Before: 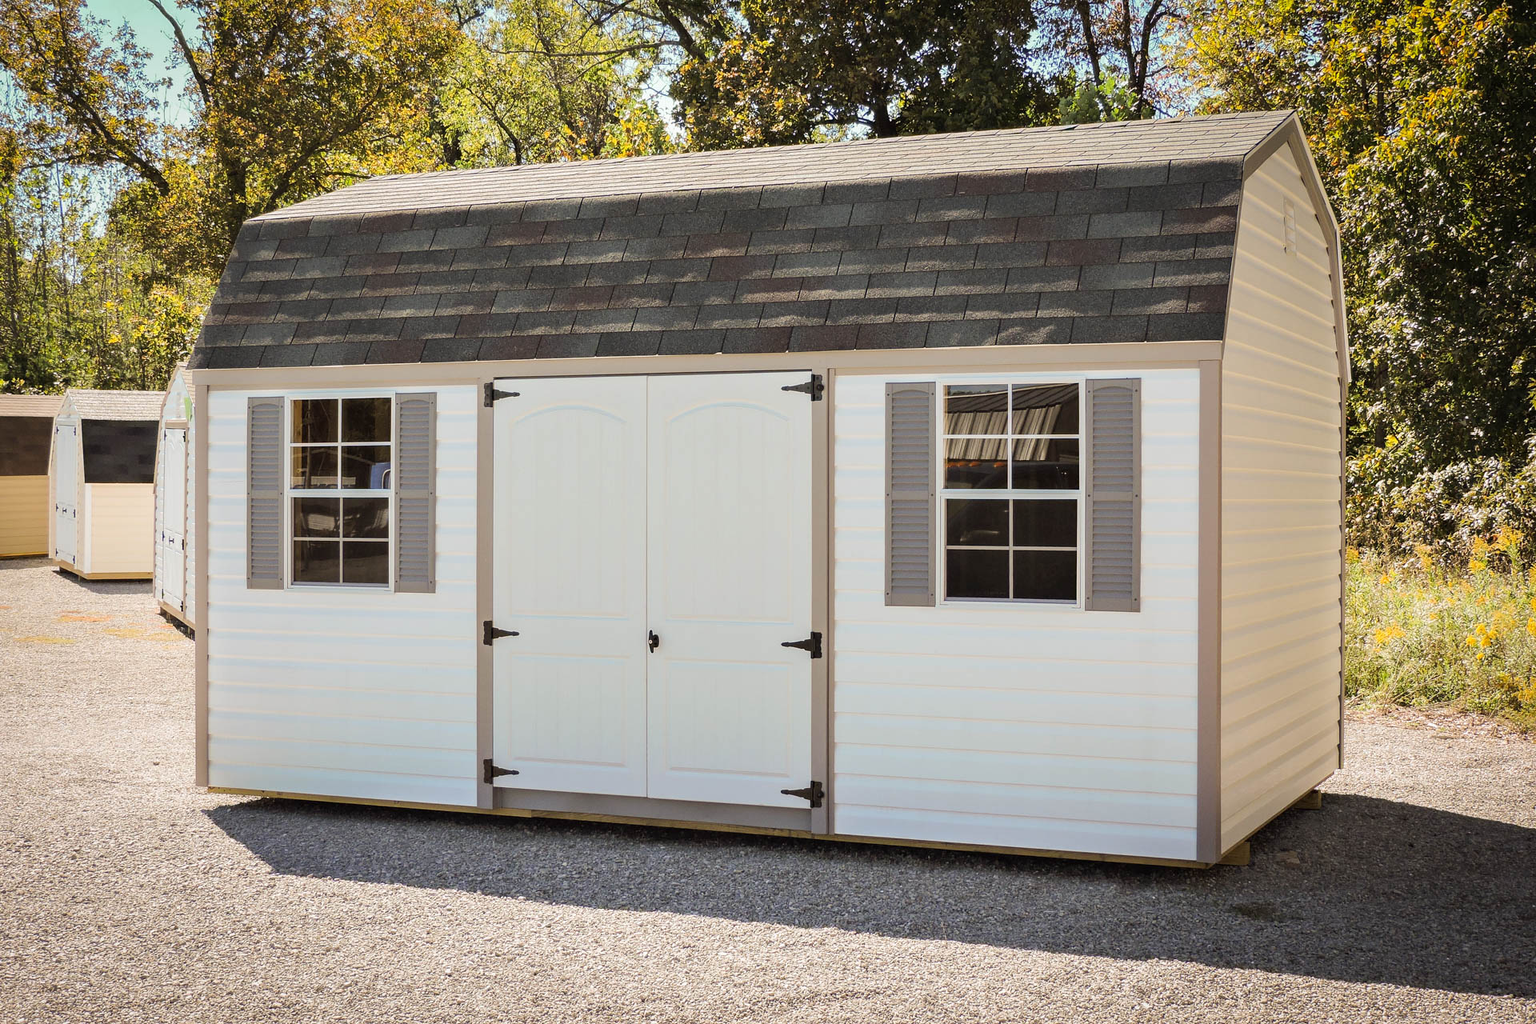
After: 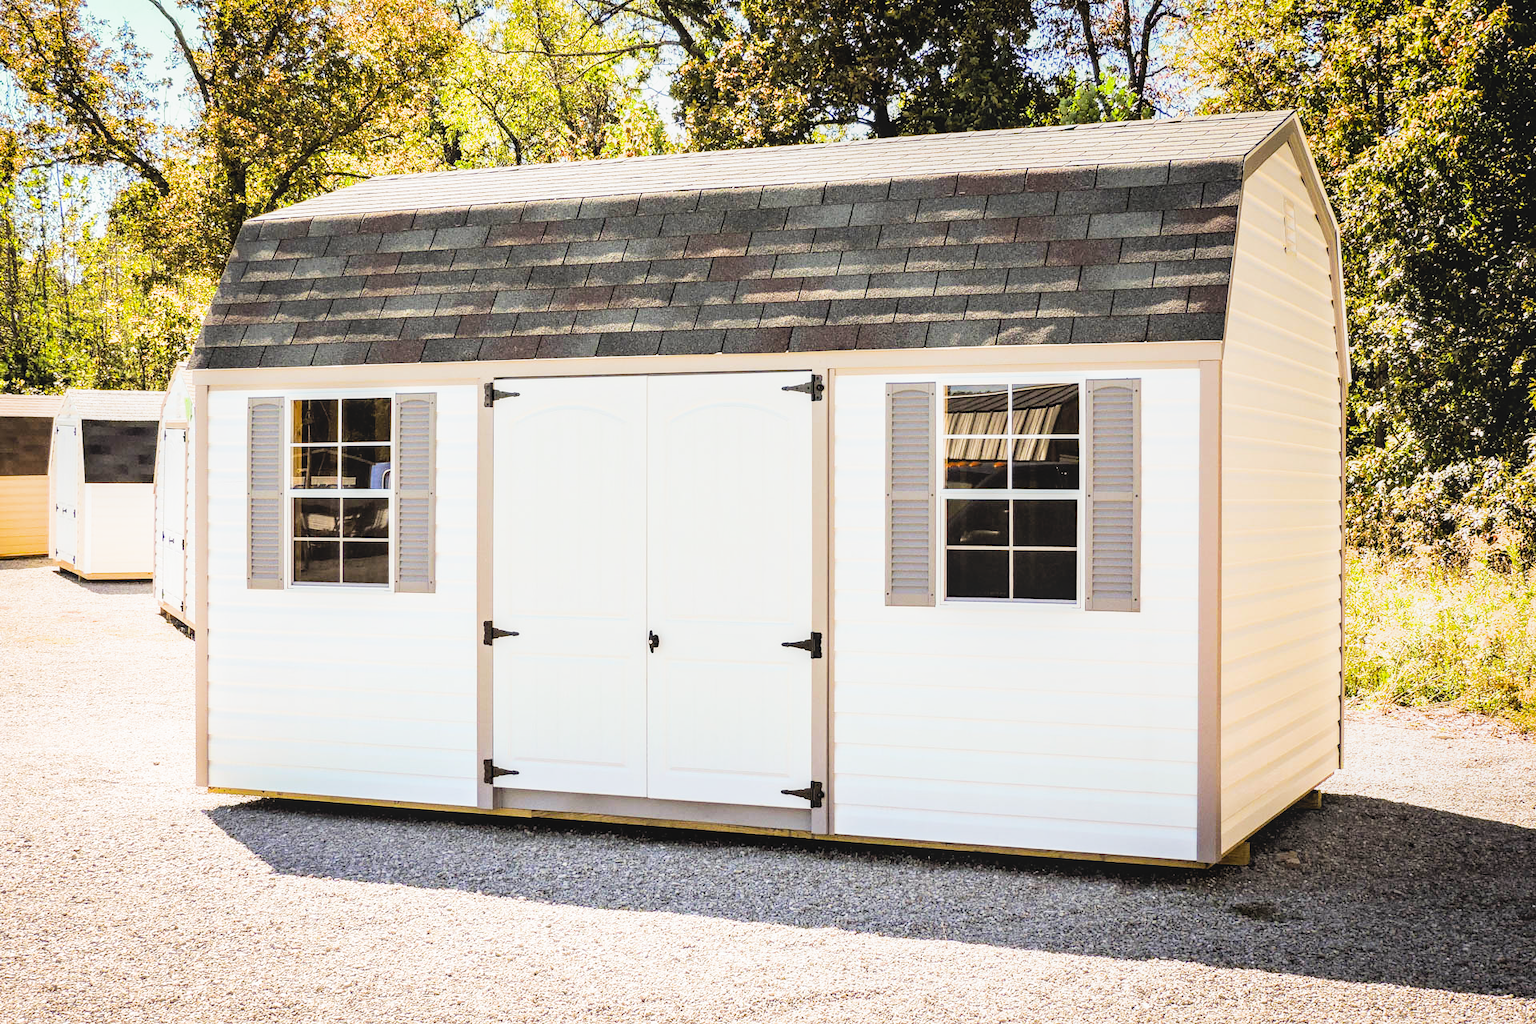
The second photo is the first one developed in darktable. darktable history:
local contrast: detail 110%
color balance rgb: perceptual saturation grading › global saturation 20%, global vibrance 20%
filmic rgb: black relative exposure -5 EV, white relative exposure 3.5 EV, hardness 3.19, contrast 1.4, highlights saturation mix -50%
exposure: black level correction 0, exposure 1.1 EV, compensate highlight preservation false
